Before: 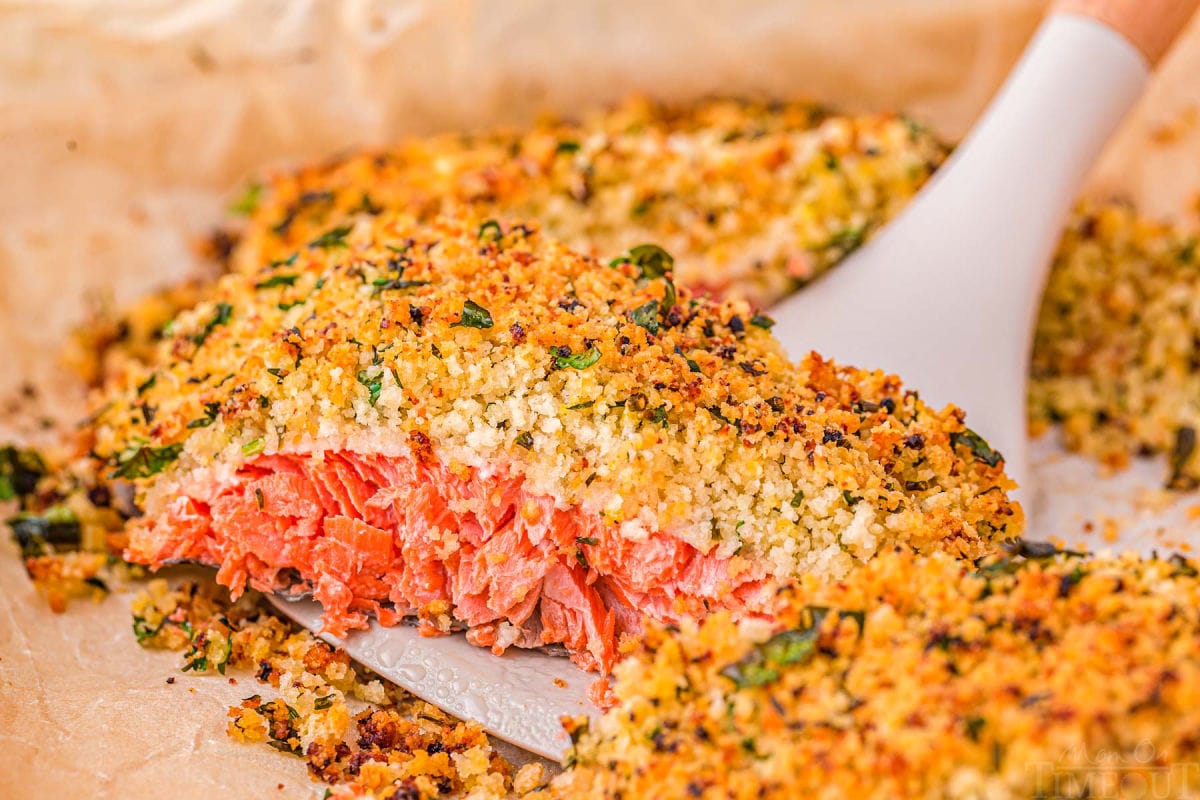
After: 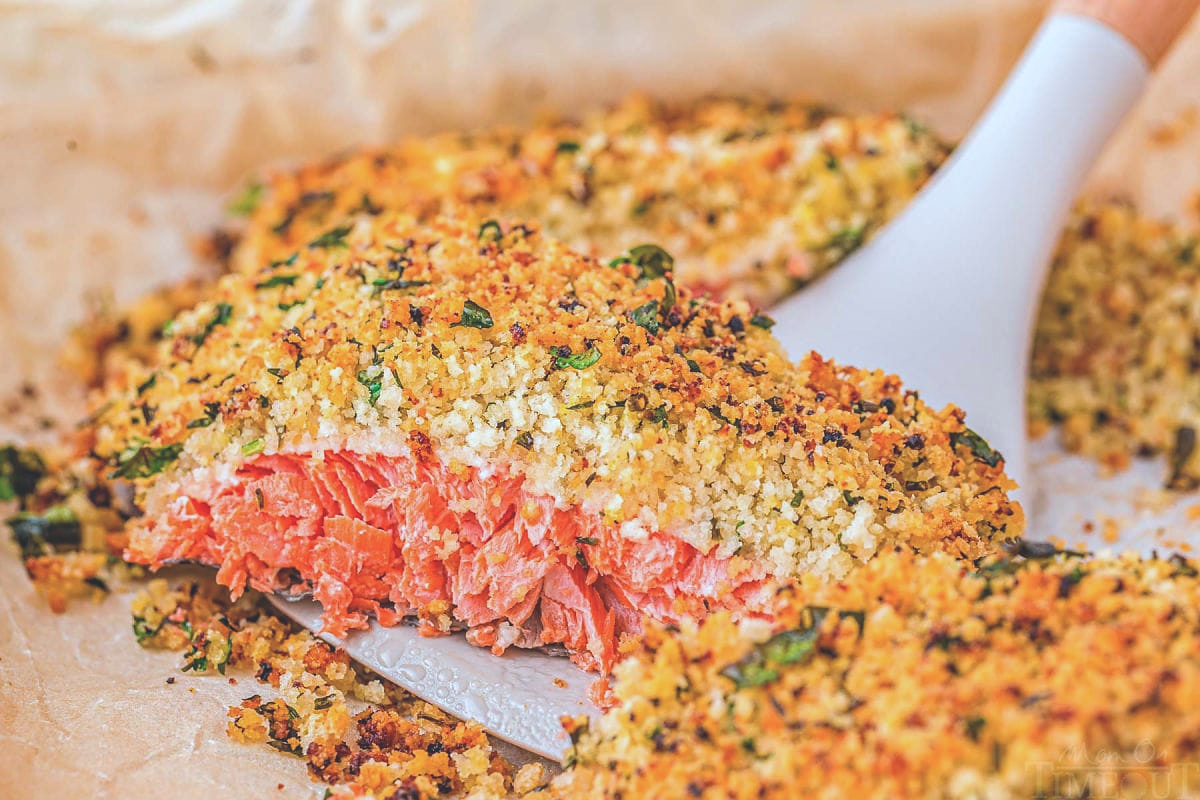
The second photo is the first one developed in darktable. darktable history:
exposure: black level correction -0.023, exposure -0.039 EV, compensate highlight preservation false
sharpen: radius 1, threshold 1
local contrast: detail 110%
color calibration: illuminant Planckian (black body), x 0.375, y 0.373, temperature 4117 K
